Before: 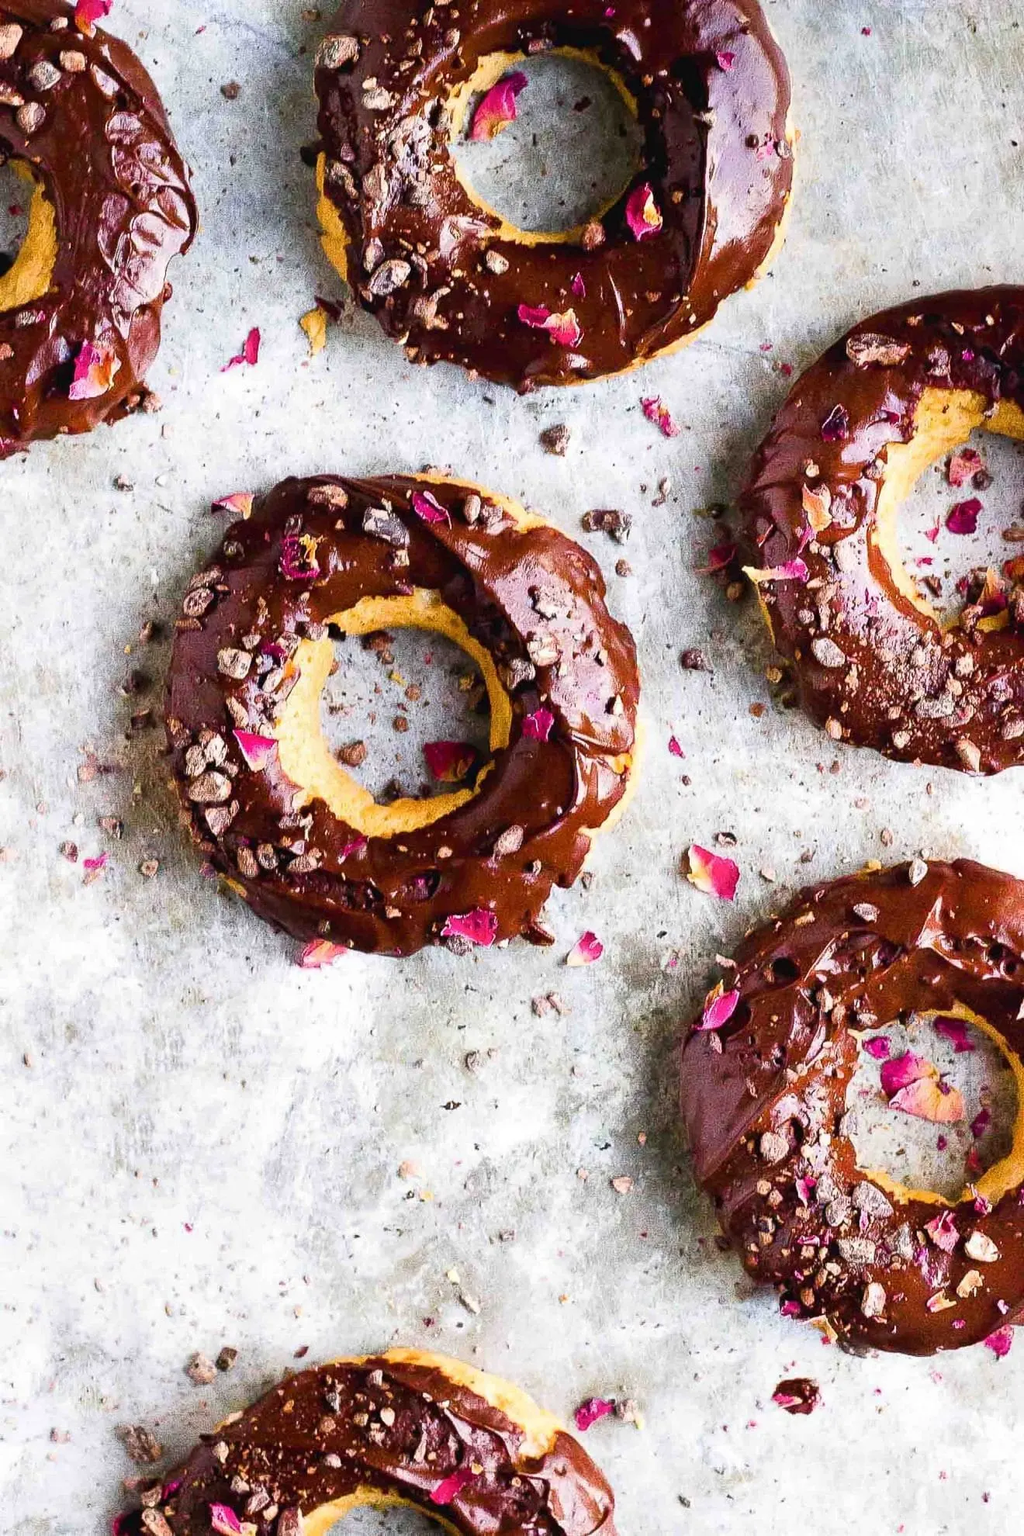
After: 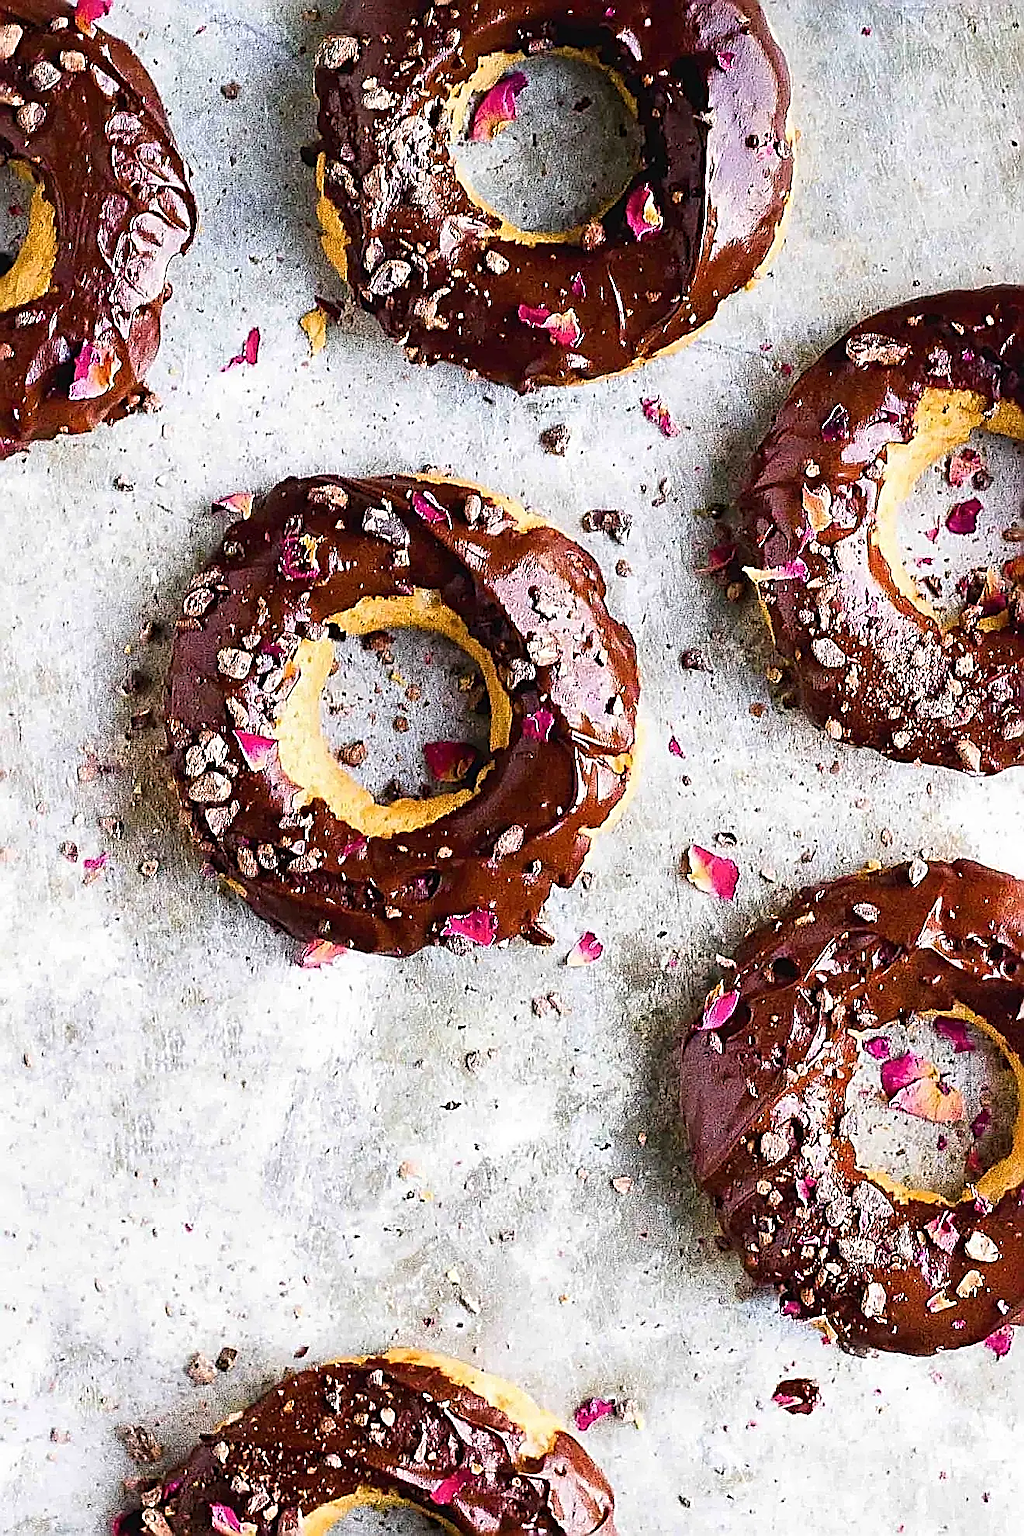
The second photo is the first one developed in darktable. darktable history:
tone equalizer: on, module defaults
sharpen: amount 1.985
